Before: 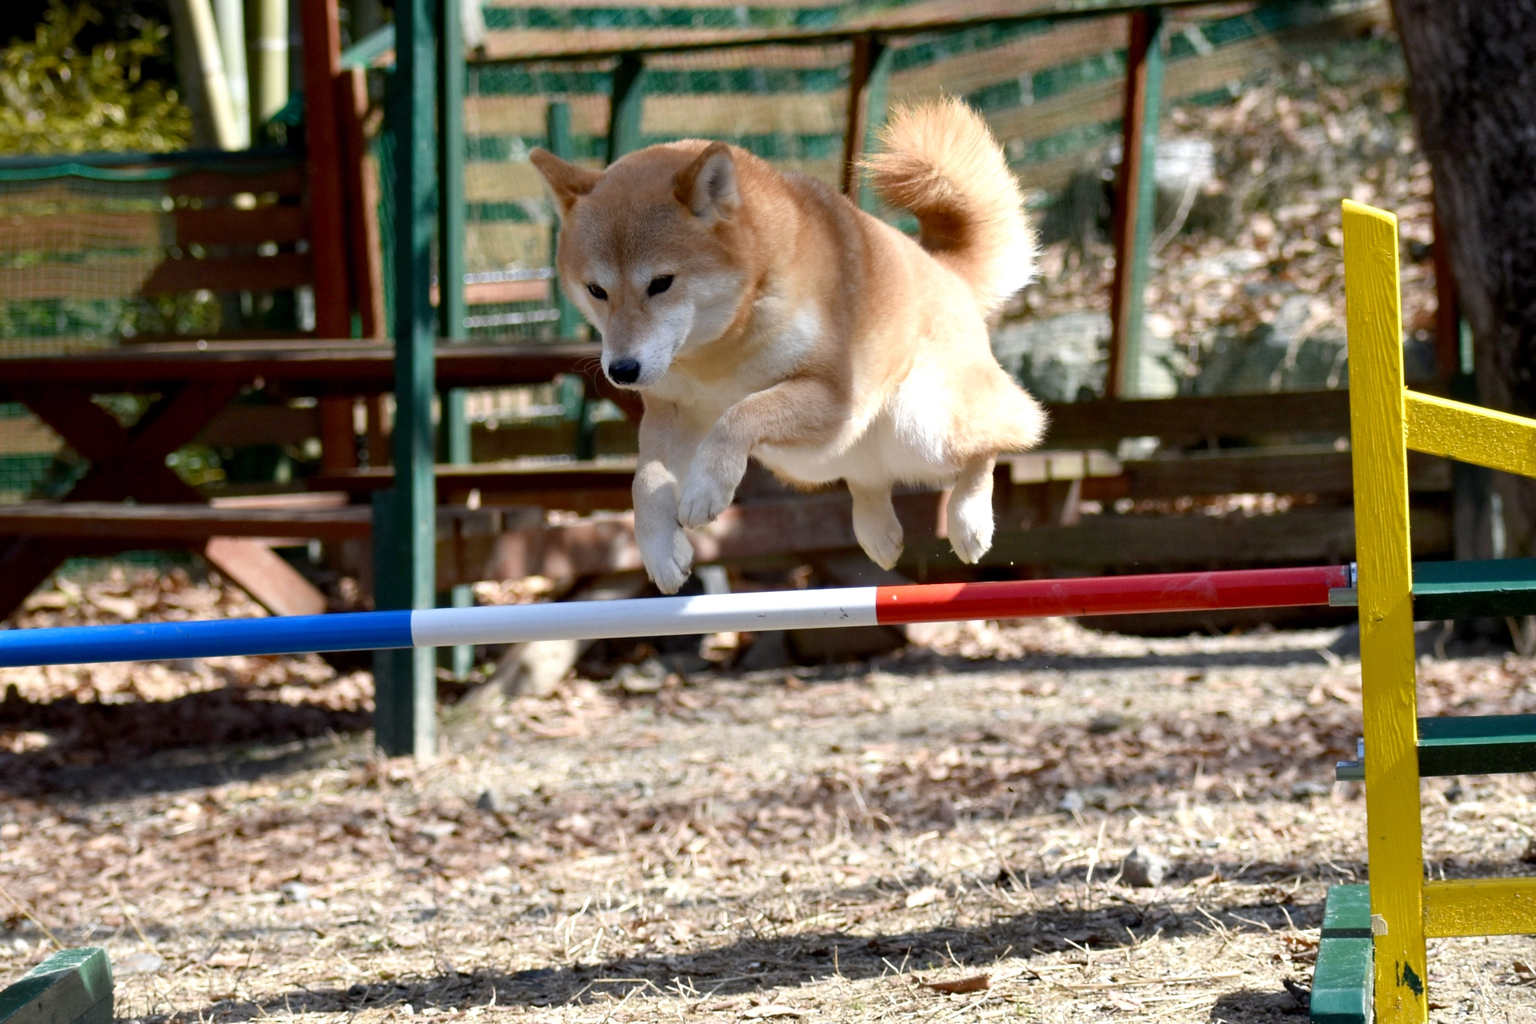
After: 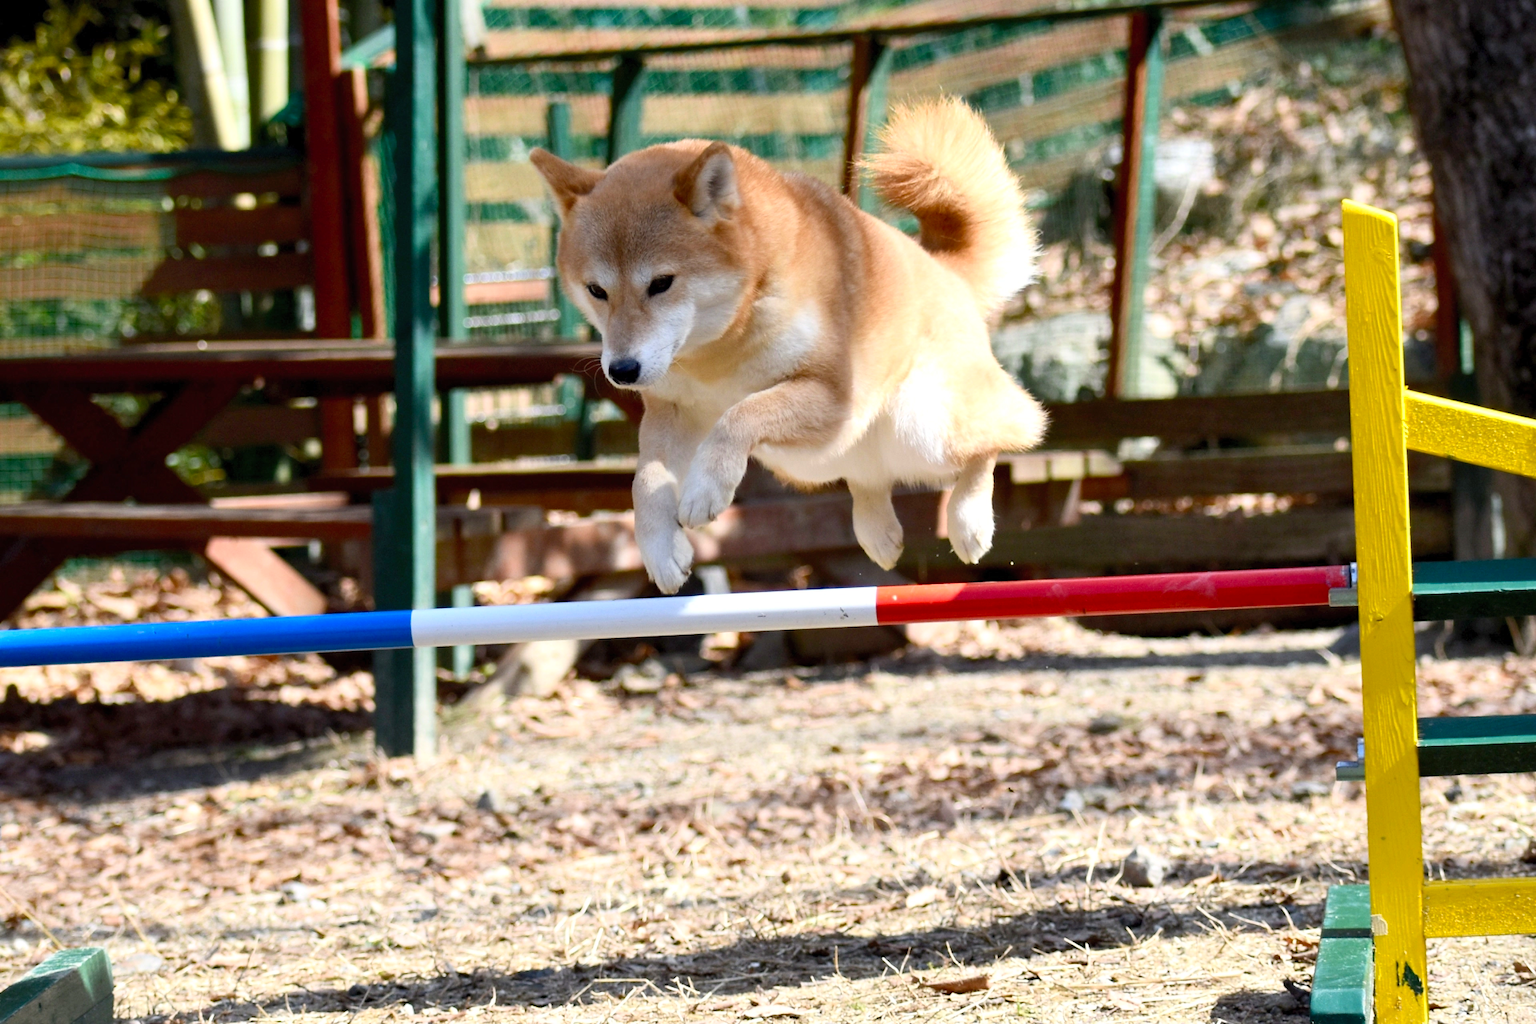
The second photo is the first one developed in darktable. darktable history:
contrast brightness saturation: contrast 0.196, brightness 0.158, saturation 0.23
